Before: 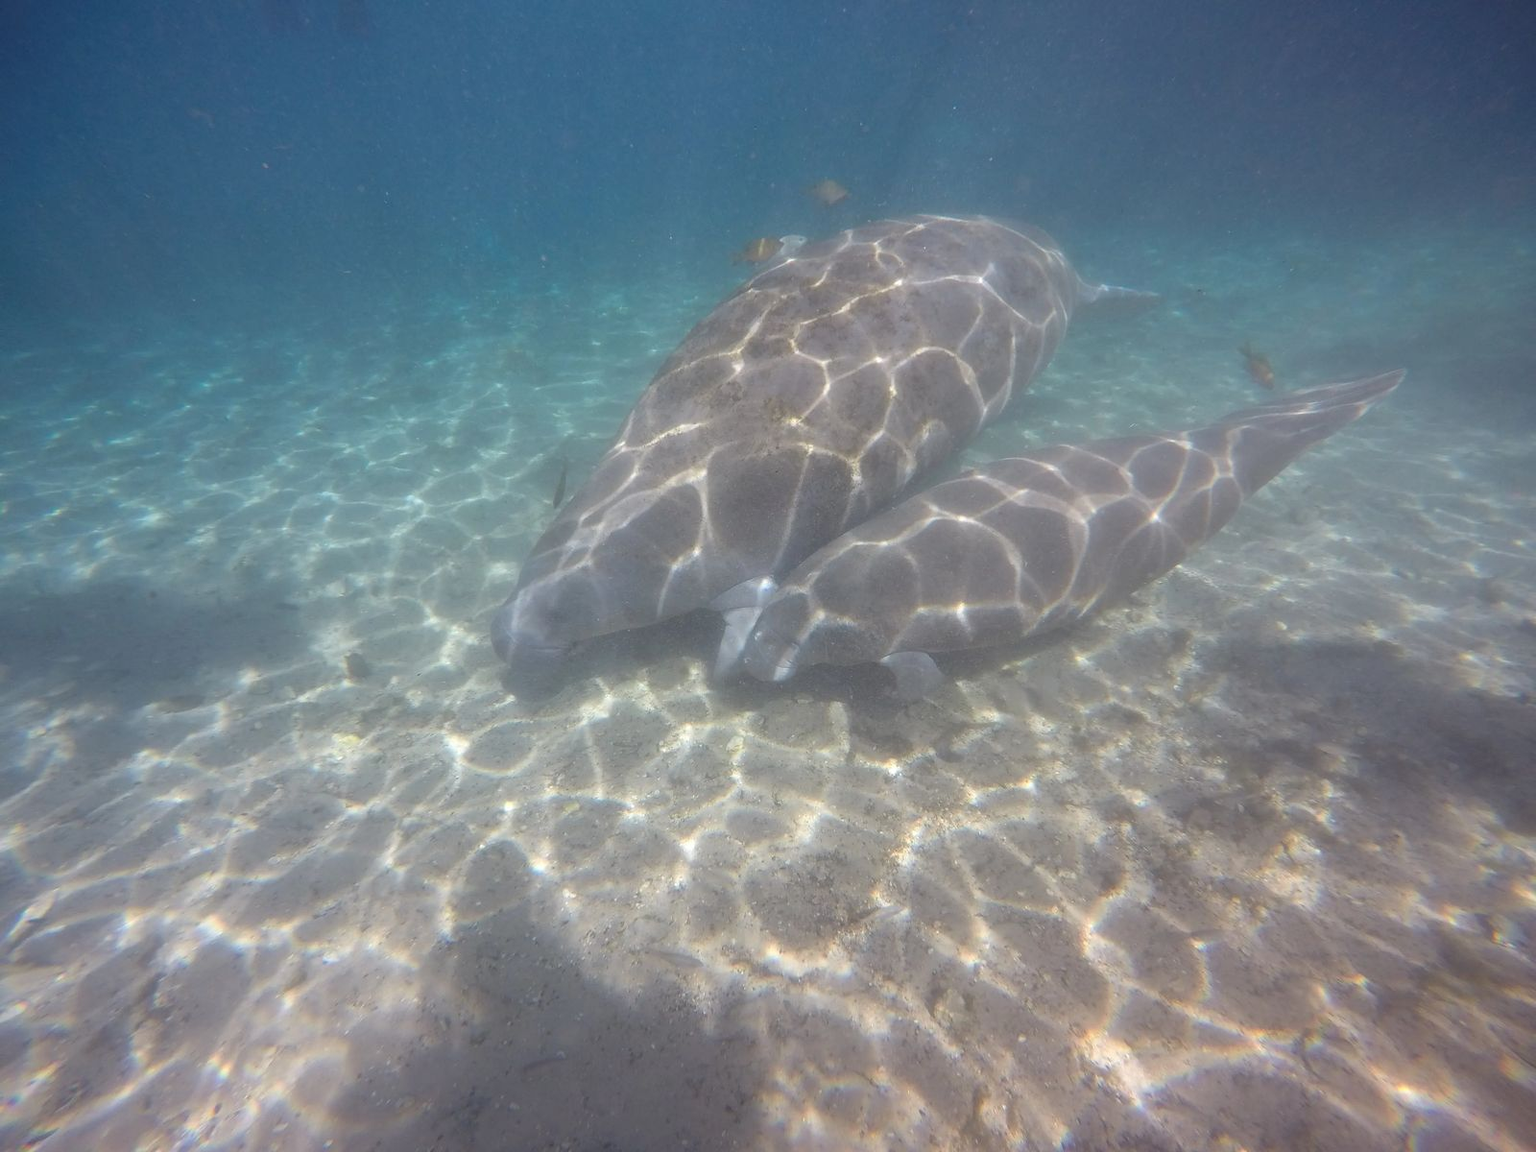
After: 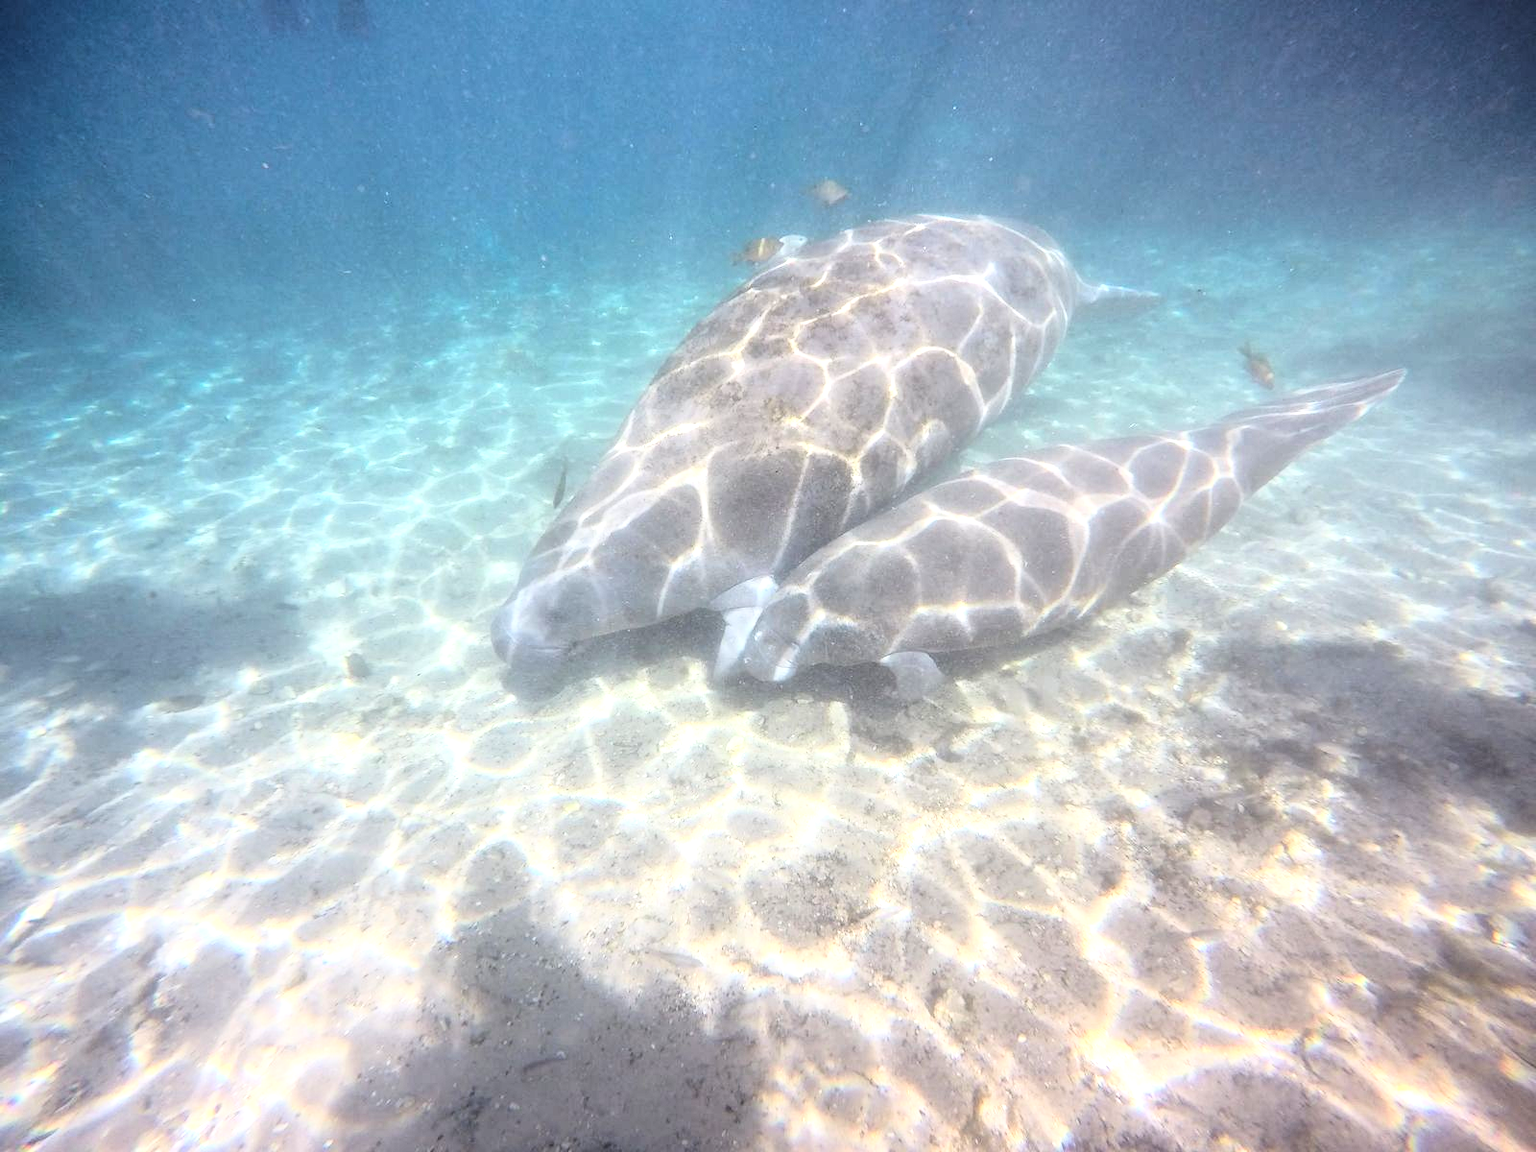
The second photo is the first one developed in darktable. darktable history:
base curve: curves: ch0 [(0, 0) (0.028, 0.03) (0.121, 0.232) (0.46, 0.748) (0.859, 0.968) (1, 1)]
local contrast: on, module defaults
tone equalizer: -8 EV -0.75 EV, -7 EV -0.7 EV, -6 EV -0.6 EV, -5 EV -0.4 EV, -3 EV 0.4 EV, -2 EV 0.6 EV, -1 EV 0.7 EV, +0 EV 0.75 EV, edges refinement/feathering 500, mask exposure compensation -1.57 EV, preserve details no
rotate and perspective: automatic cropping original format, crop left 0, crop top 0
